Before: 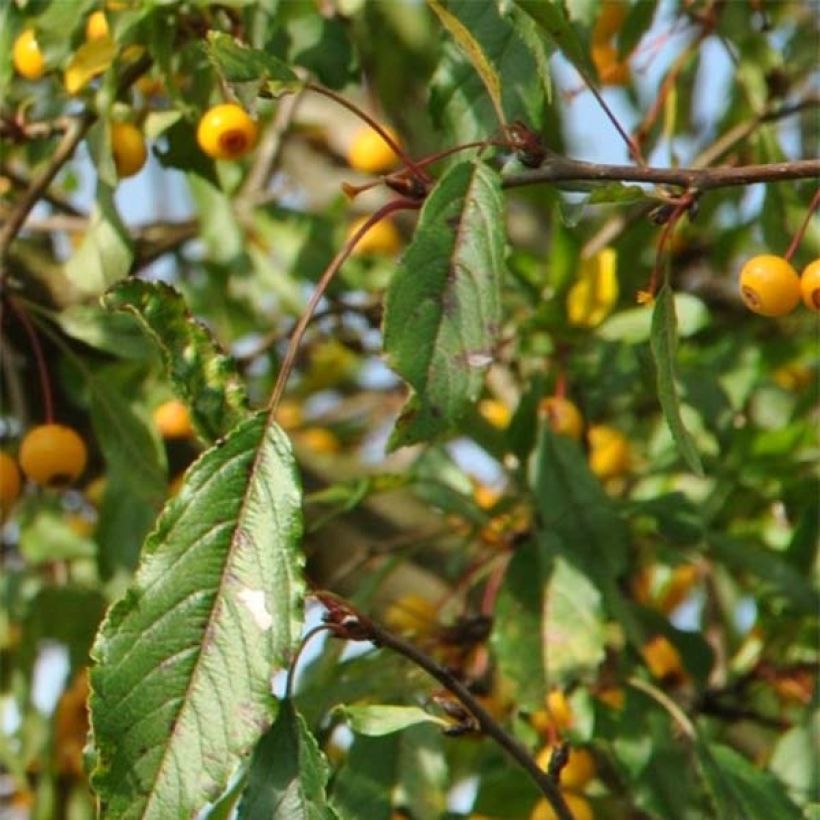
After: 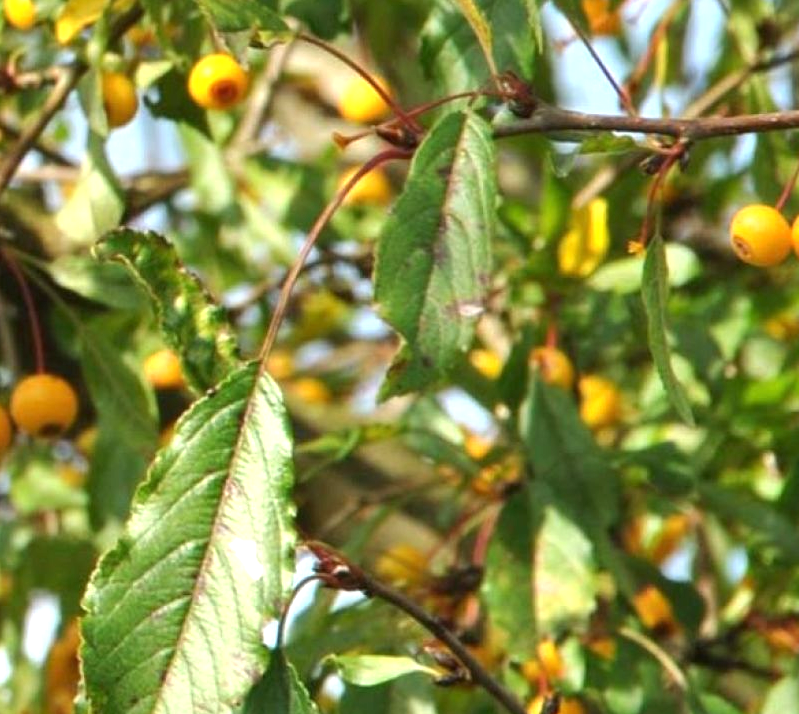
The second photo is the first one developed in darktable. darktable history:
exposure: black level correction 0, exposure 0.7 EV, compensate highlight preservation false
crop: left 1.212%, top 6.13%, right 1.277%, bottom 6.679%
tone equalizer: edges refinement/feathering 500, mask exposure compensation -1.57 EV, preserve details no
